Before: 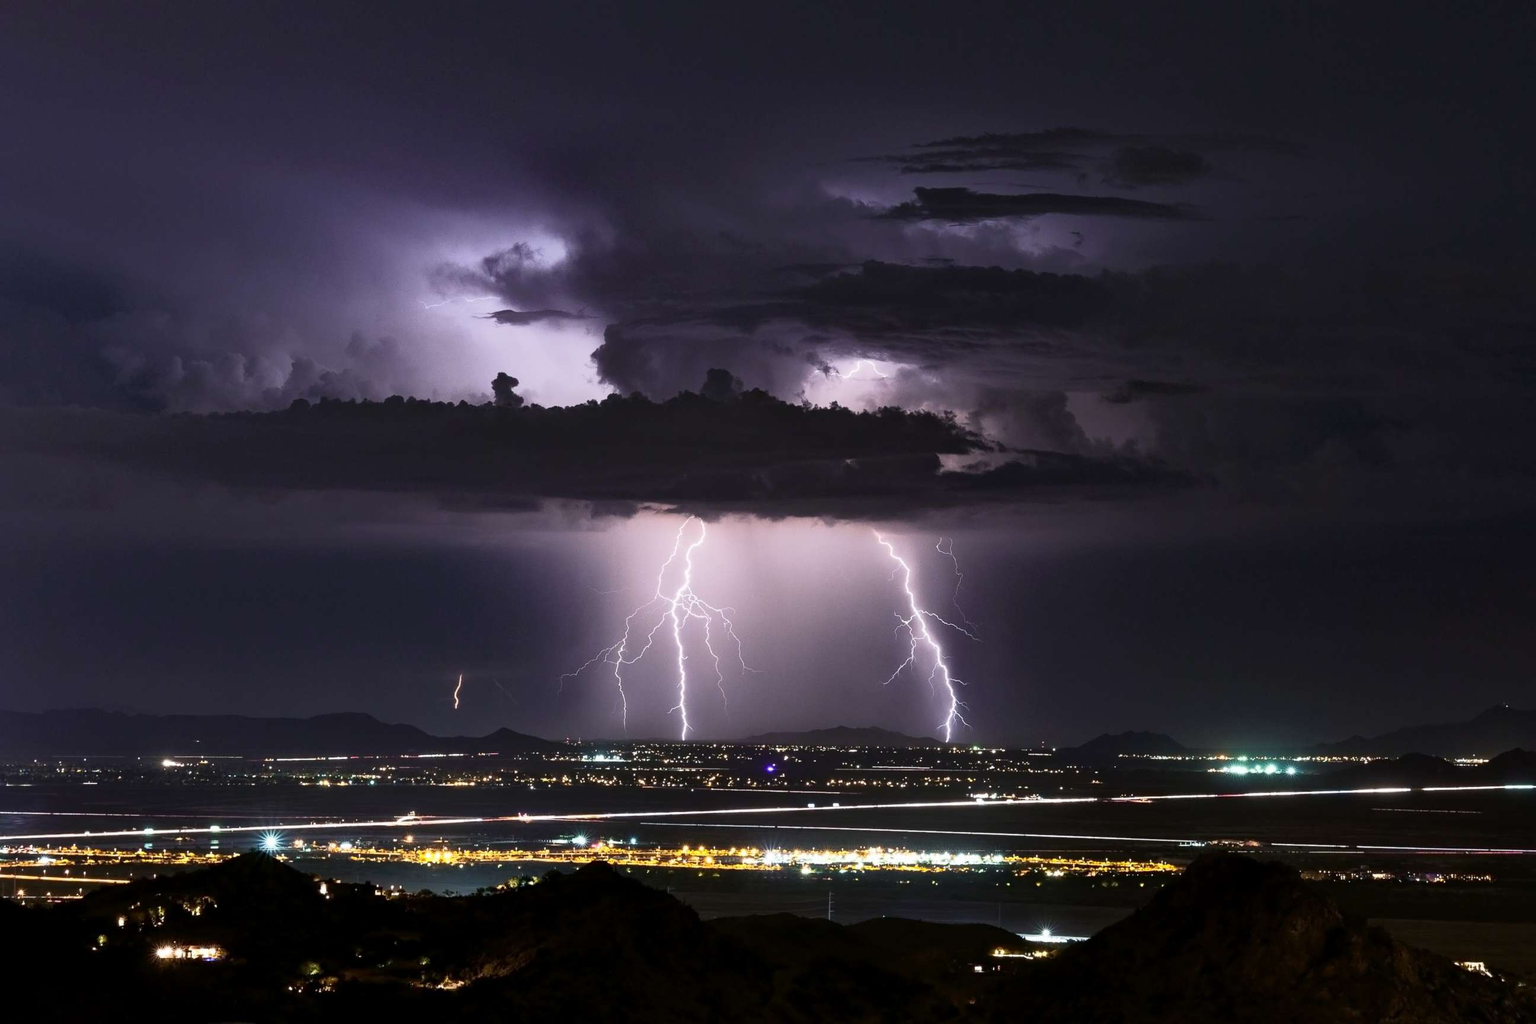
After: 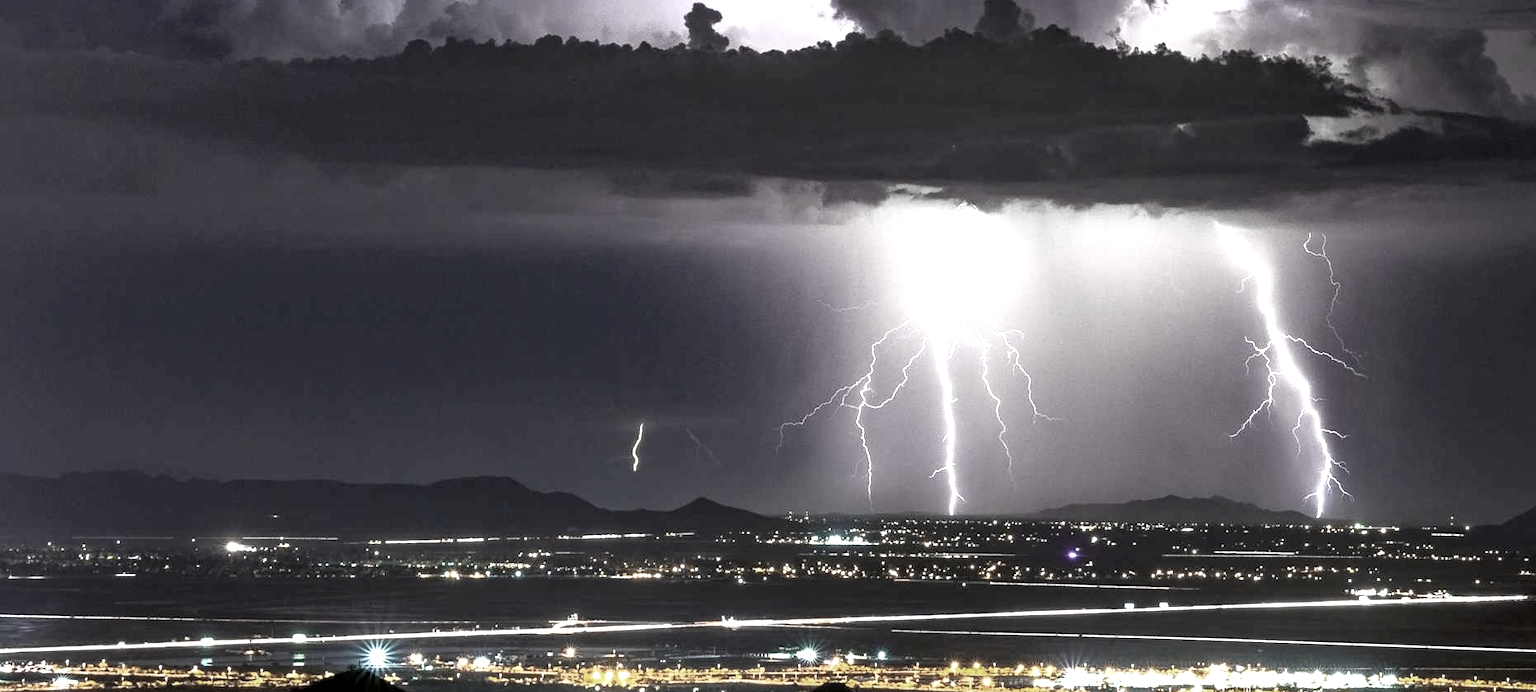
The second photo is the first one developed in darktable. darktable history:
color zones: curves: ch0 [(0, 0.487) (0.241, 0.395) (0.434, 0.373) (0.658, 0.412) (0.838, 0.487)]; ch1 [(0, 0) (0.053, 0.053) (0.211, 0.202) (0.579, 0.259) (0.781, 0.241)]
color correction: highlights a* -2.65, highlights b* 2.26
crop: top 36.227%, right 28.131%, bottom 15.017%
local contrast: on, module defaults
exposure: black level correction 0.002, exposure 1 EV, compensate highlight preservation false
